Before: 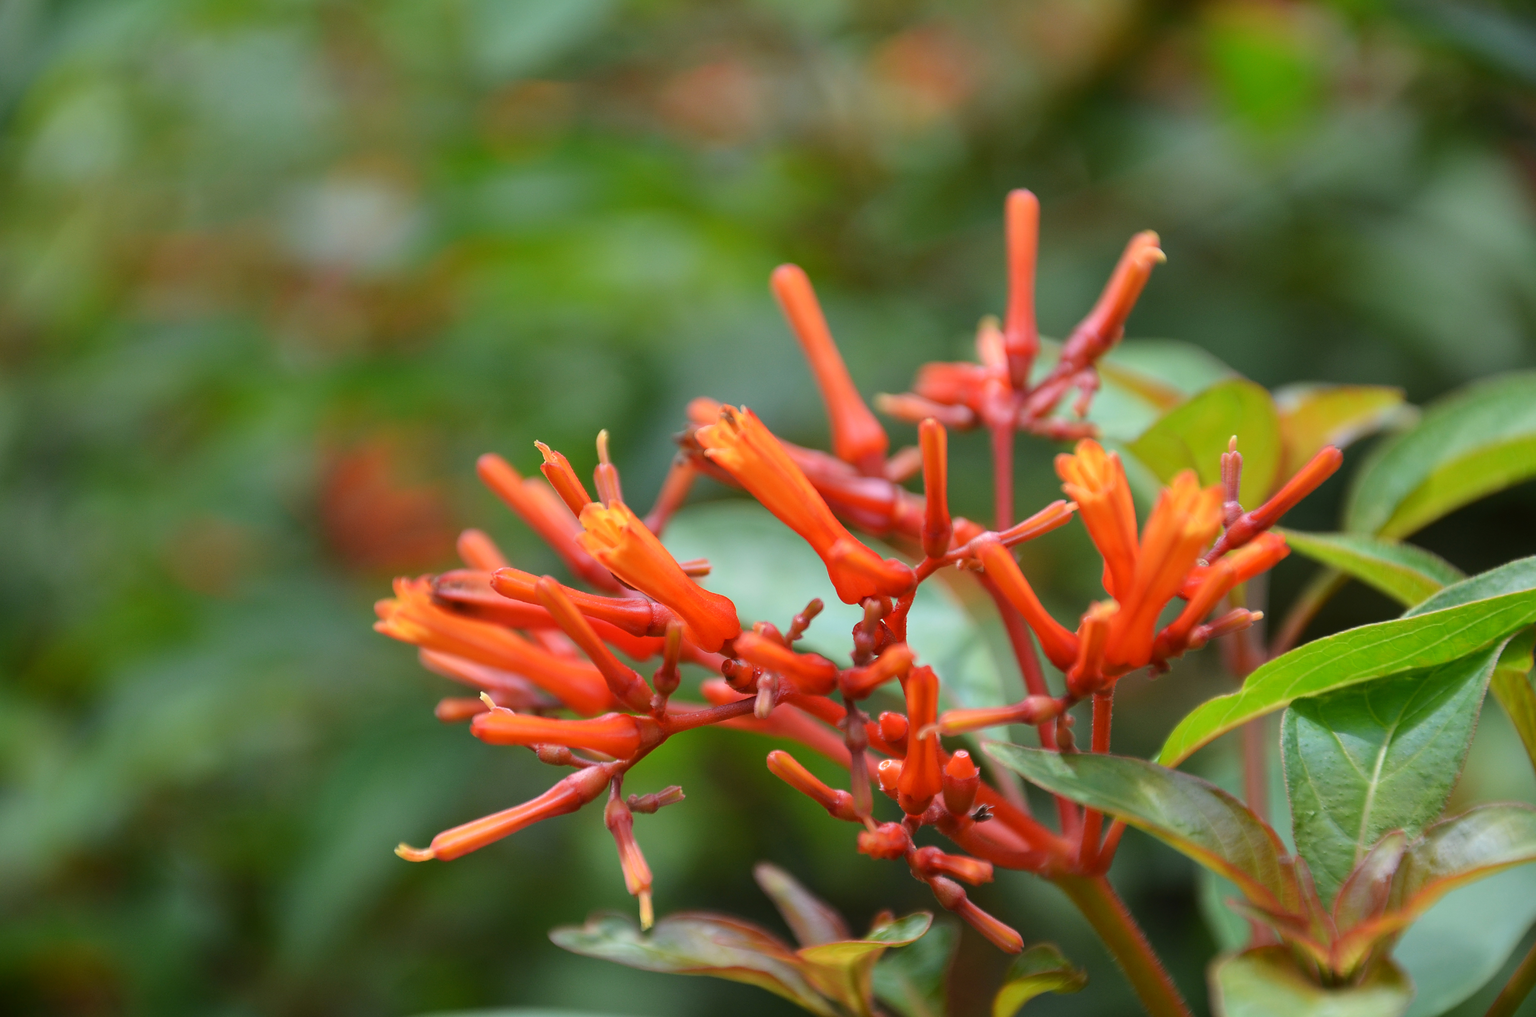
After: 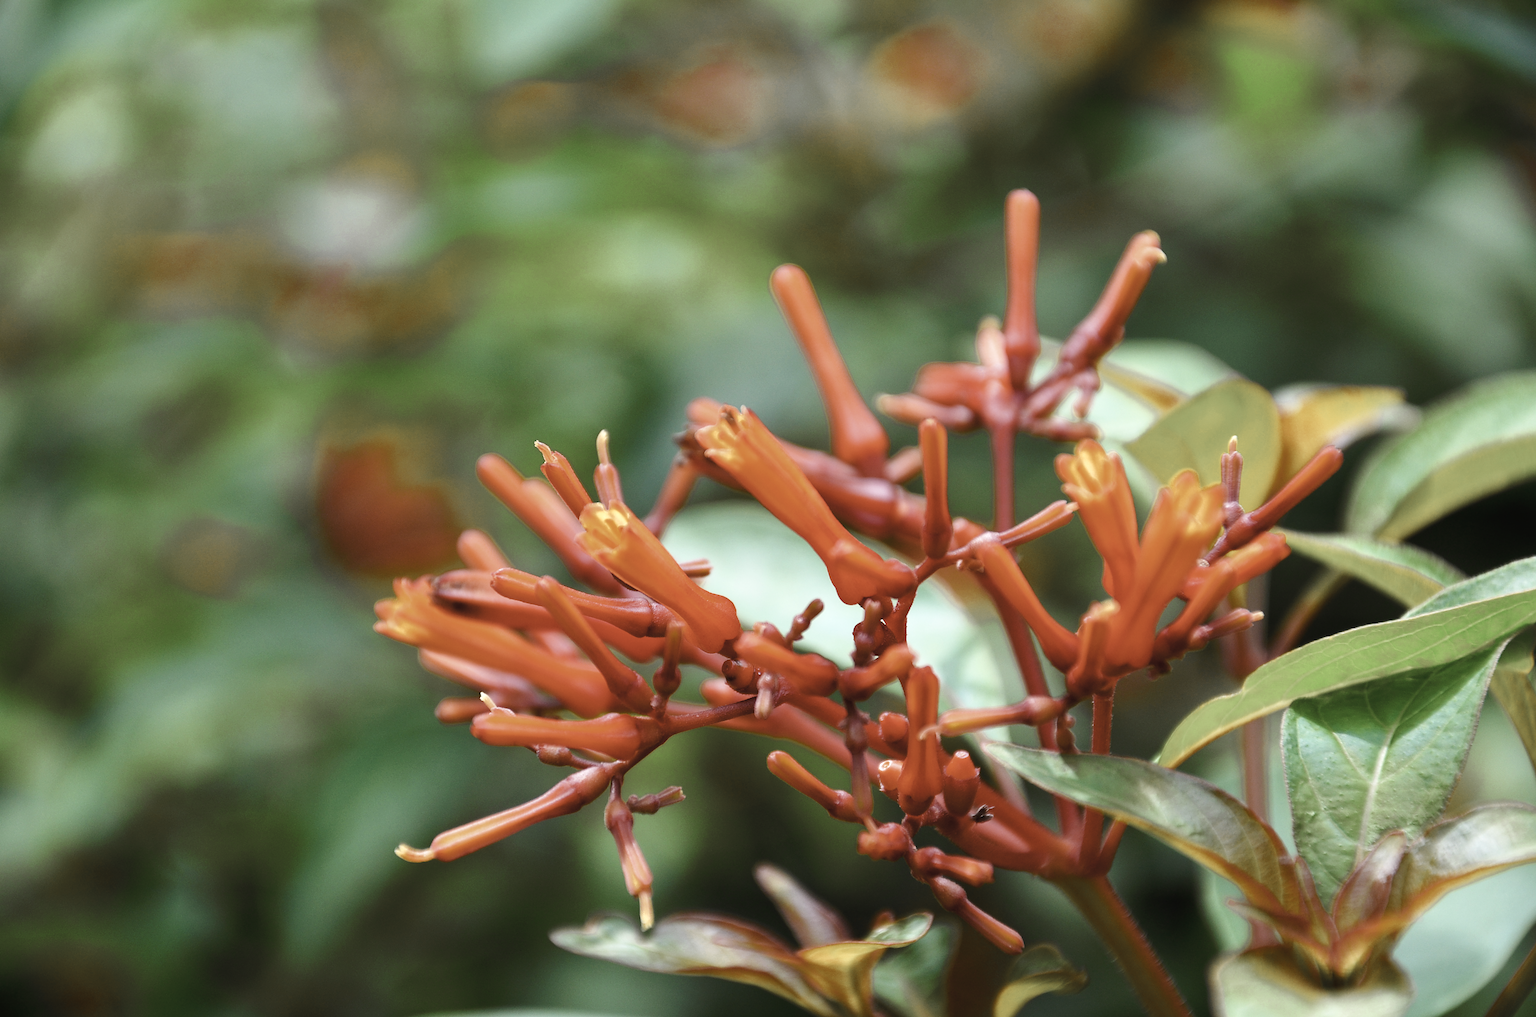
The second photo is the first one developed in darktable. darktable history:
tone curve: curves: ch0 [(0, 0) (0.003, 0.019) (0.011, 0.022) (0.025, 0.03) (0.044, 0.049) (0.069, 0.08) (0.1, 0.111) (0.136, 0.144) (0.177, 0.189) (0.224, 0.23) (0.277, 0.285) (0.335, 0.356) (0.399, 0.428) (0.468, 0.511) (0.543, 0.597) (0.623, 0.682) (0.709, 0.773) (0.801, 0.865) (0.898, 0.945) (1, 1)], preserve colors none
color balance rgb: shadows lift › luminance -20%, power › hue 72.24°, highlights gain › luminance 15%, global offset › hue 171.6°, perceptual saturation grading › global saturation 14.09%, perceptual saturation grading › highlights -25%, perceptual saturation grading › shadows 25%, global vibrance 25%, contrast 10%
color zones: curves: ch0 [(0.11, 0.396) (0.195, 0.36) (0.25, 0.5) (0.303, 0.412) (0.357, 0.544) (0.75, 0.5) (0.967, 0.328)]; ch1 [(0, 0.468) (0.112, 0.512) (0.202, 0.6) (0.25, 0.5) (0.307, 0.352) (0.357, 0.544) (0.75, 0.5) (0.963, 0.524)]
color correction: saturation 0.5
